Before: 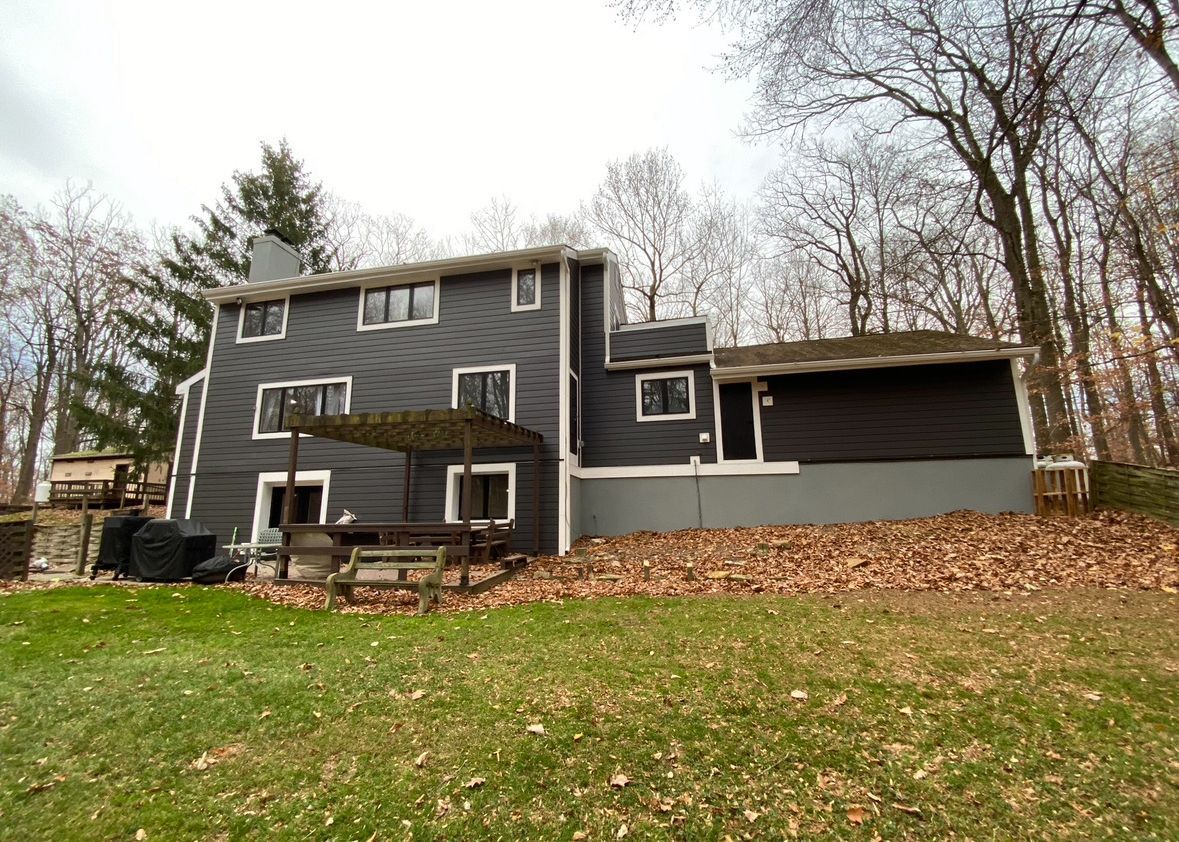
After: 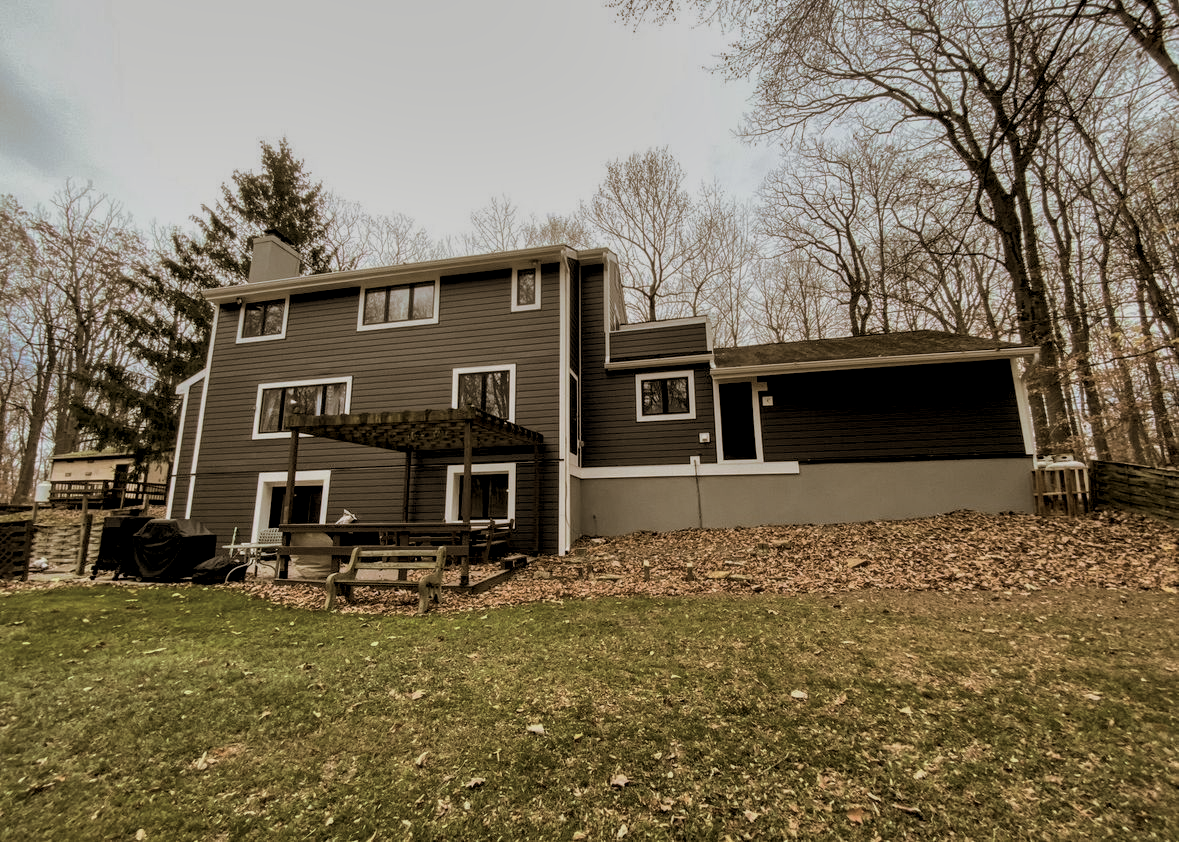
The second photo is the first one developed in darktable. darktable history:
shadows and highlights: soften with gaussian
white balance: emerald 1
split-toning: shadows › hue 37.98°, highlights › hue 185.58°, balance -55.261
local contrast: on, module defaults
exposure: black level correction 0.009, exposure -0.637 EV, compensate highlight preservation false
